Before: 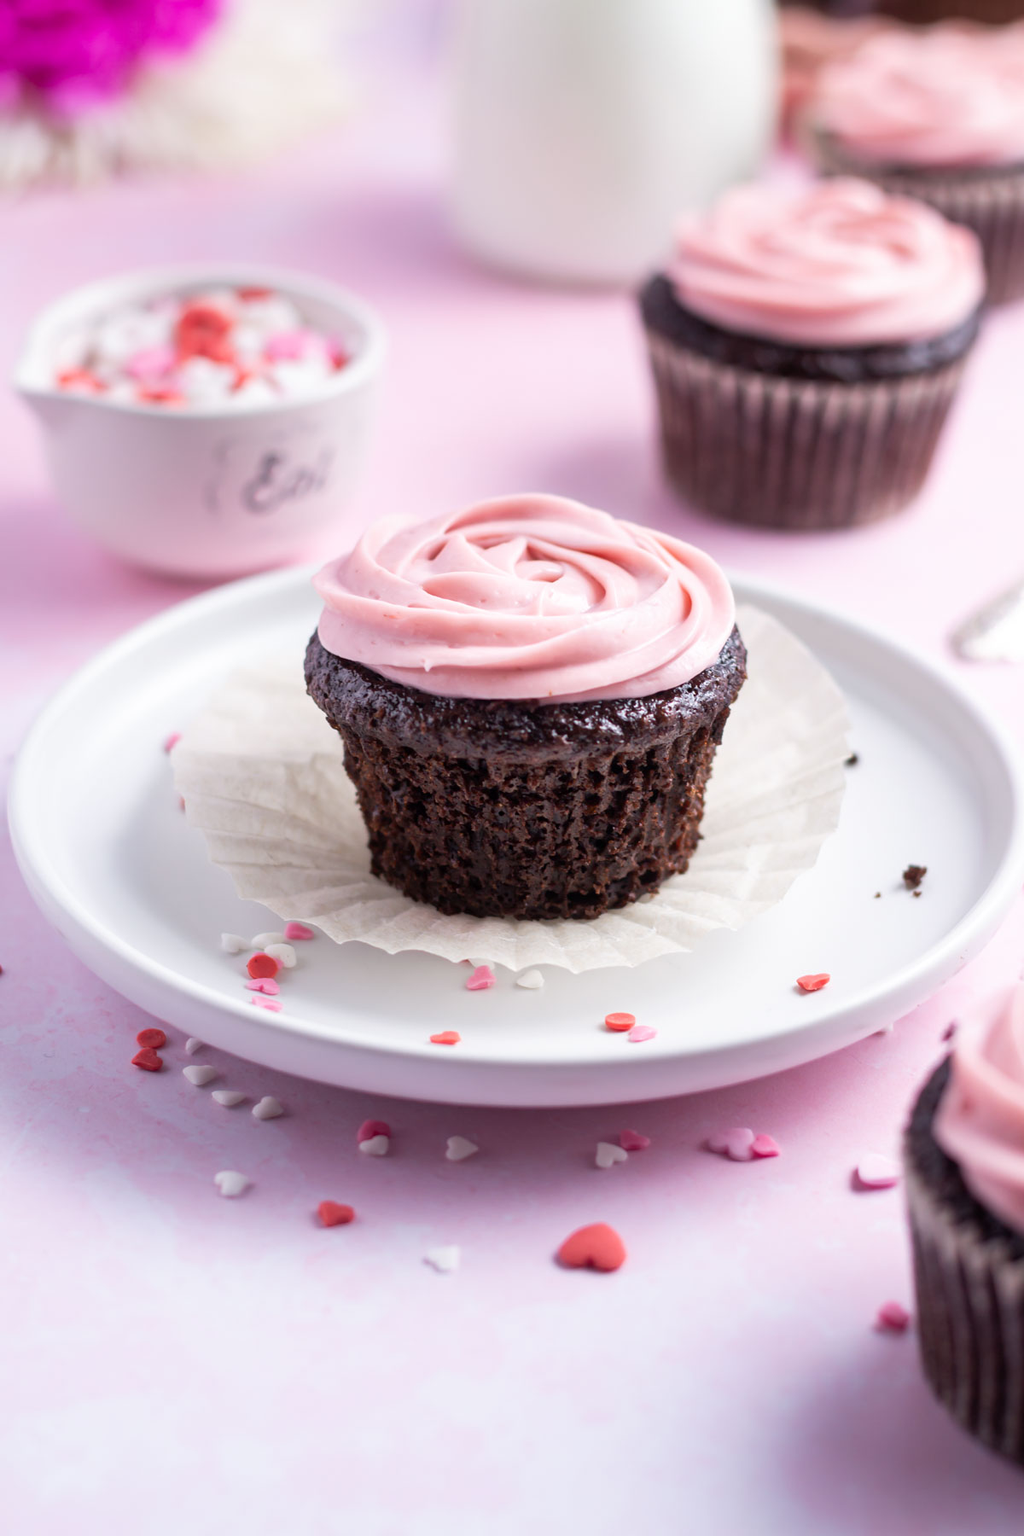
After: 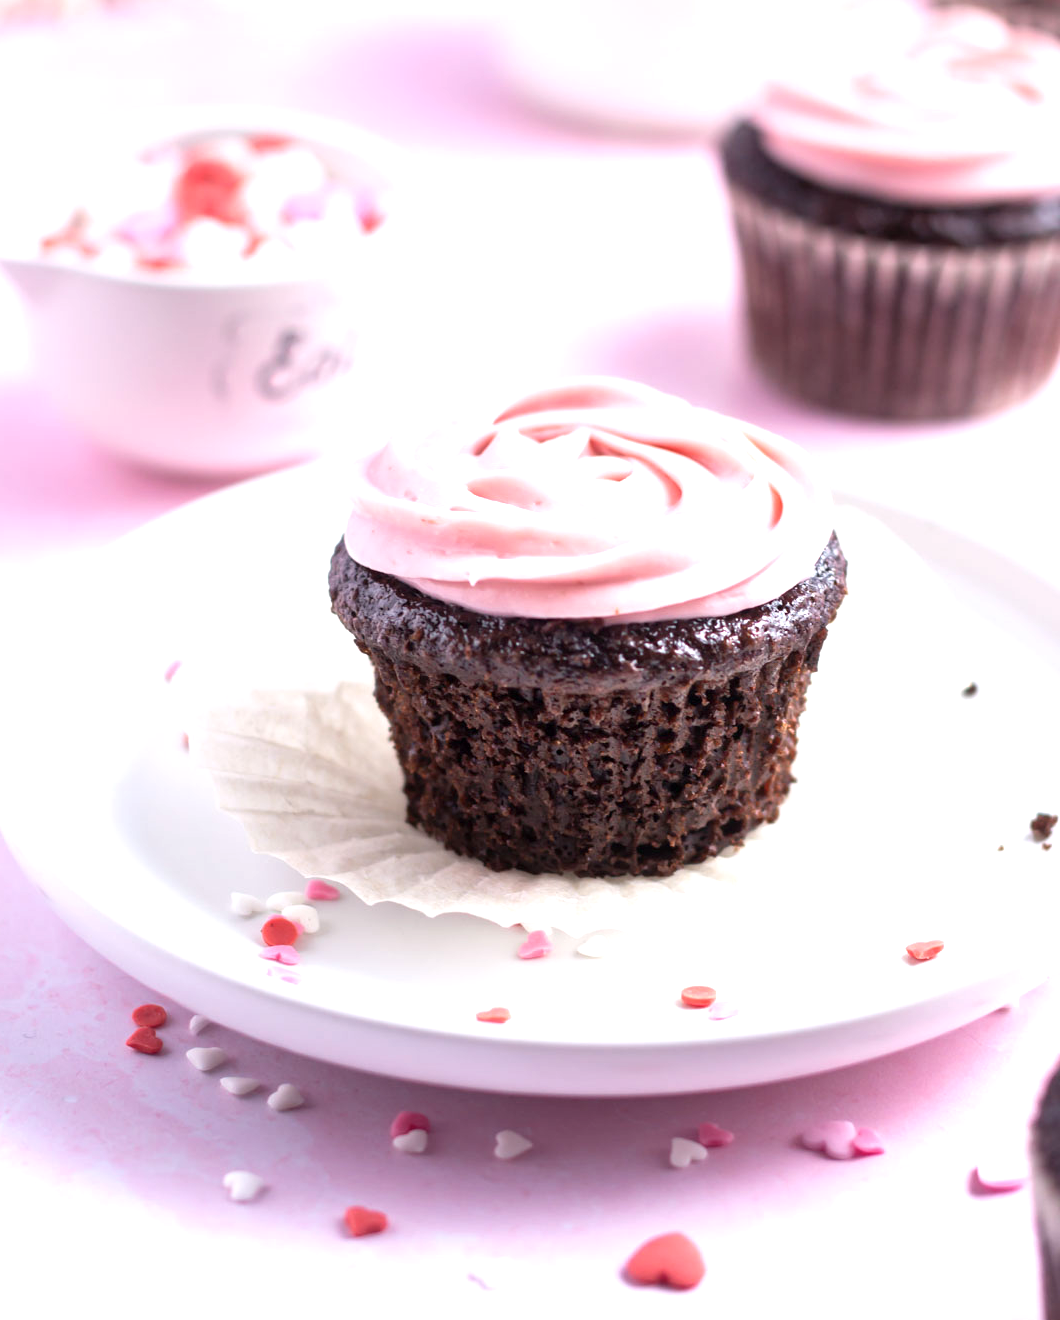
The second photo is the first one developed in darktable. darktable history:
crop and rotate: left 2.38%, top 11.175%, right 9.248%, bottom 15.474%
contrast brightness saturation: saturation -0.058
exposure: exposure 0.735 EV, compensate highlight preservation false
